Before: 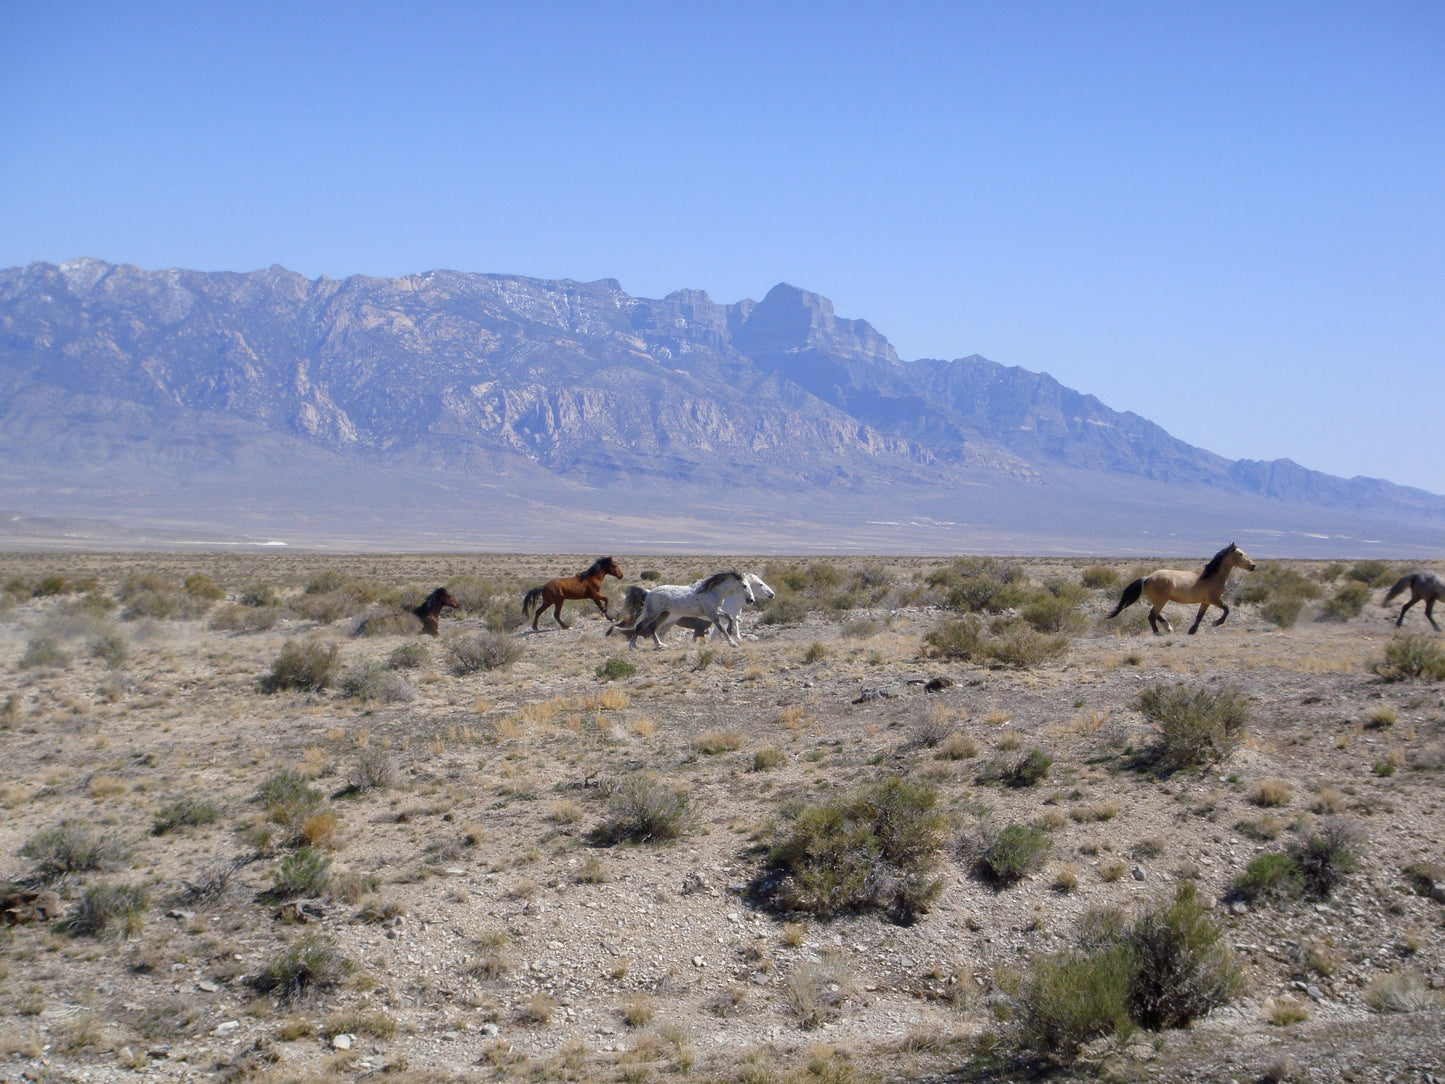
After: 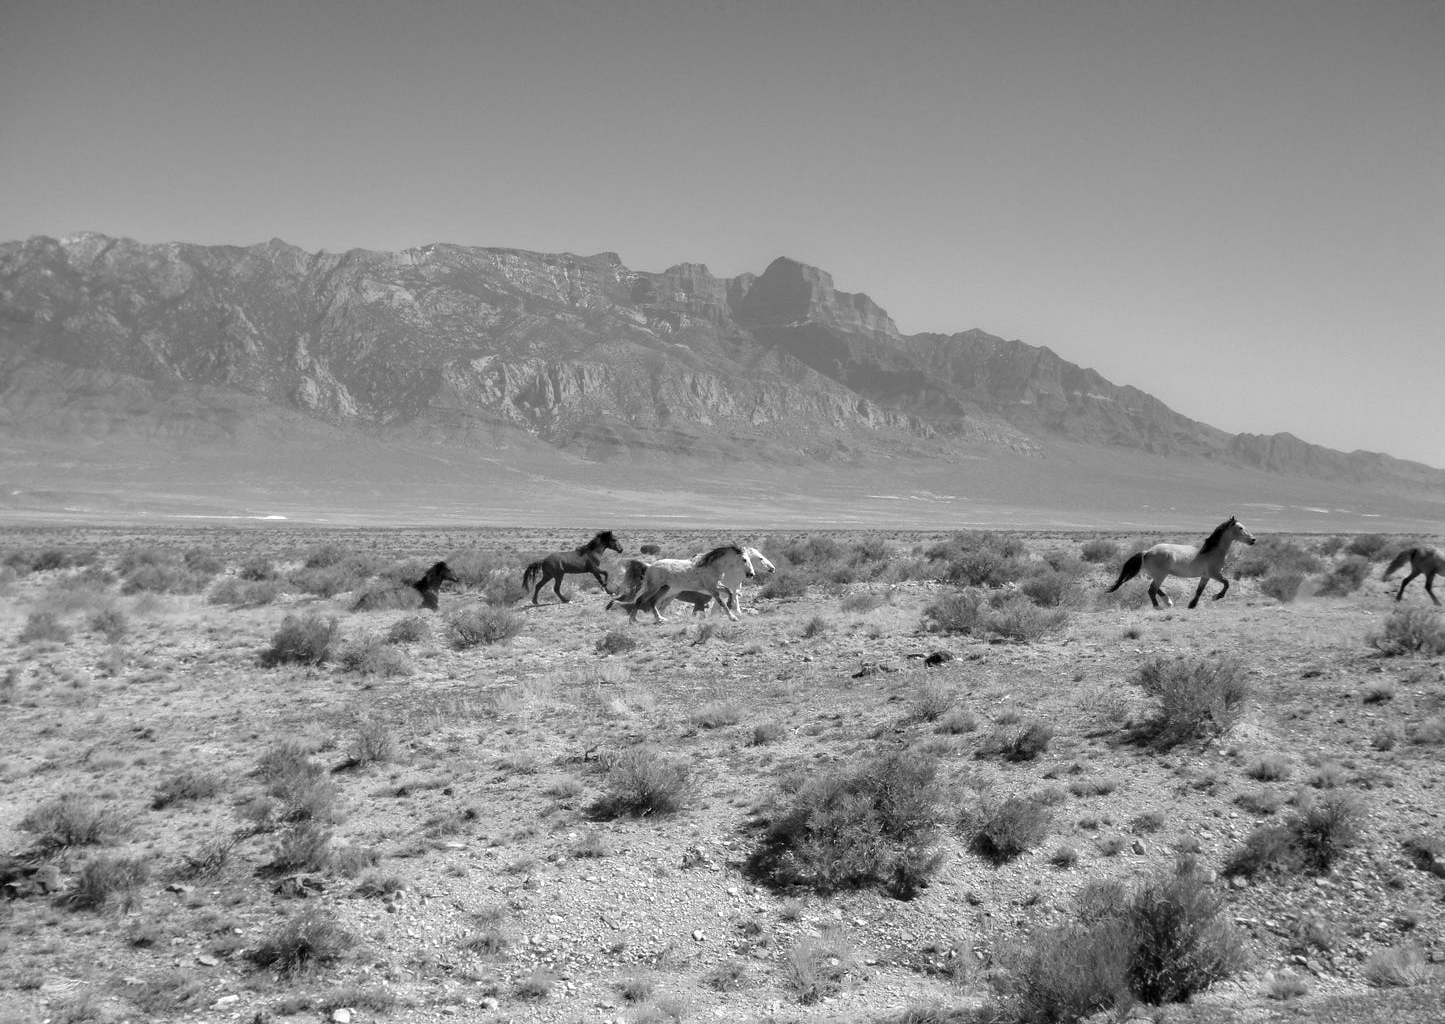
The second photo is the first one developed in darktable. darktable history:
monochrome: a 26.22, b 42.67, size 0.8
exposure: exposure 0.6 EV, compensate highlight preservation false
crop and rotate: top 2.479%, bottom 3.018%
haze removal: compatibility mode true, adaptive false
